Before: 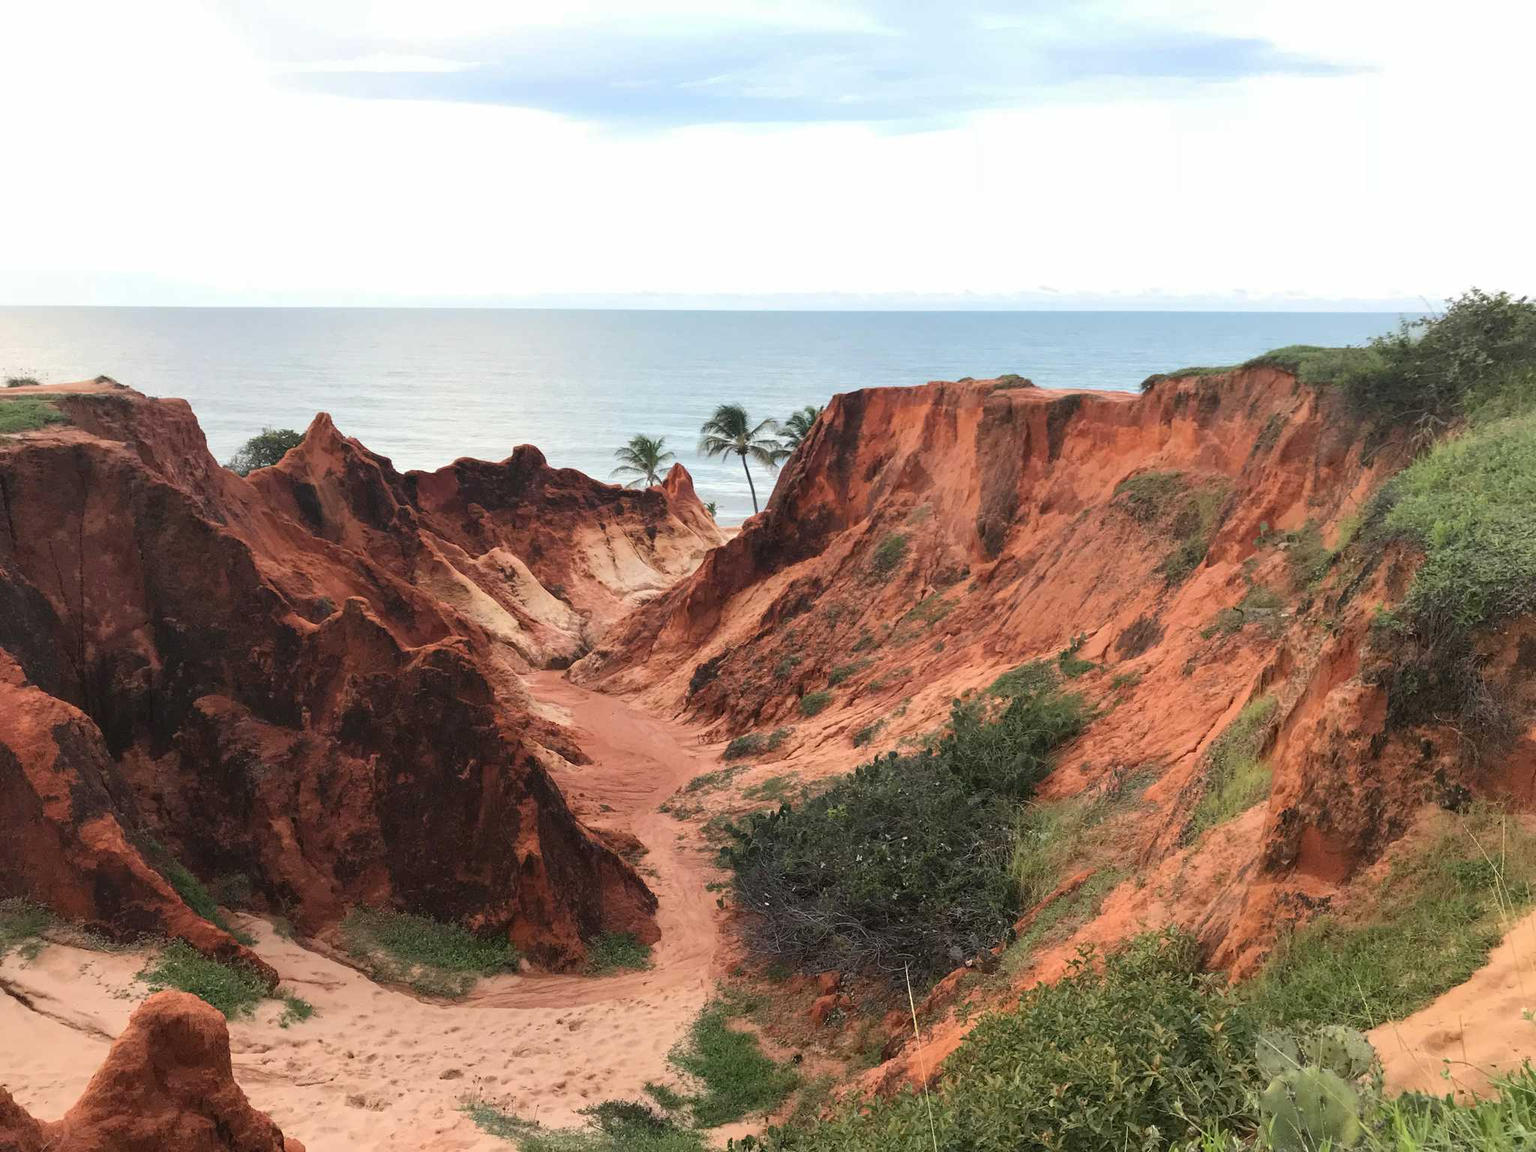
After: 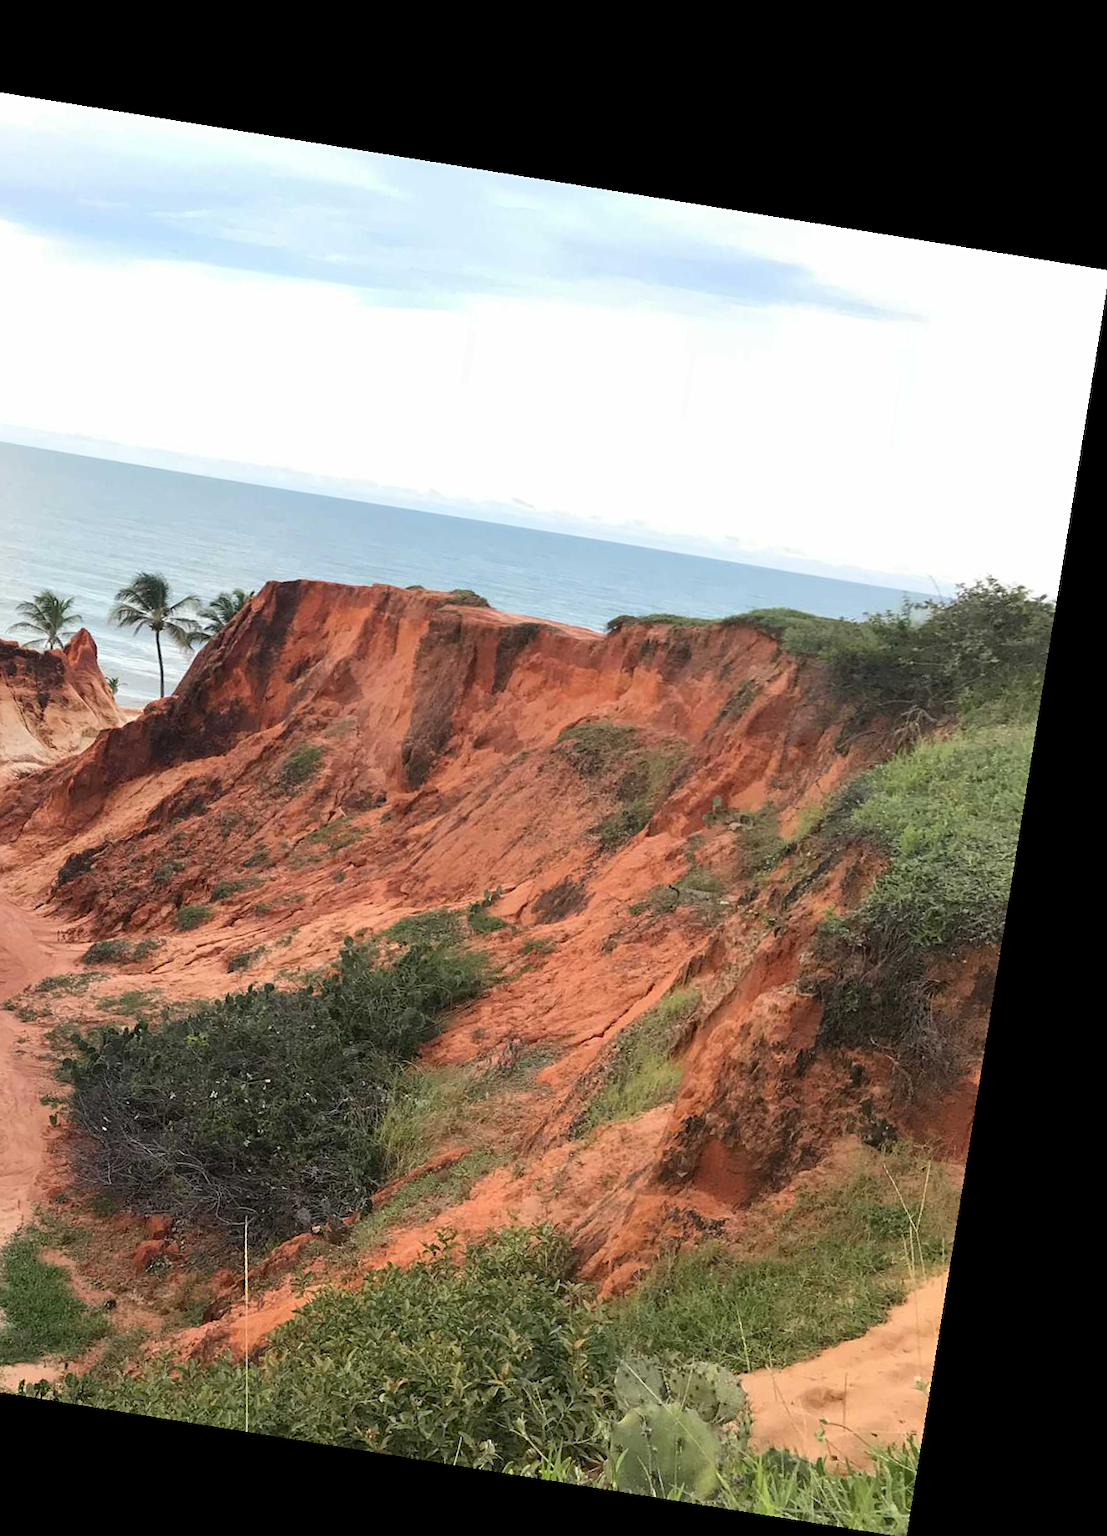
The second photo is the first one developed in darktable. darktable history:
crop: left 41.402%
sharpen: amount 0.2
rotate and perspective: rotation 9.12°, automatic cropping off
